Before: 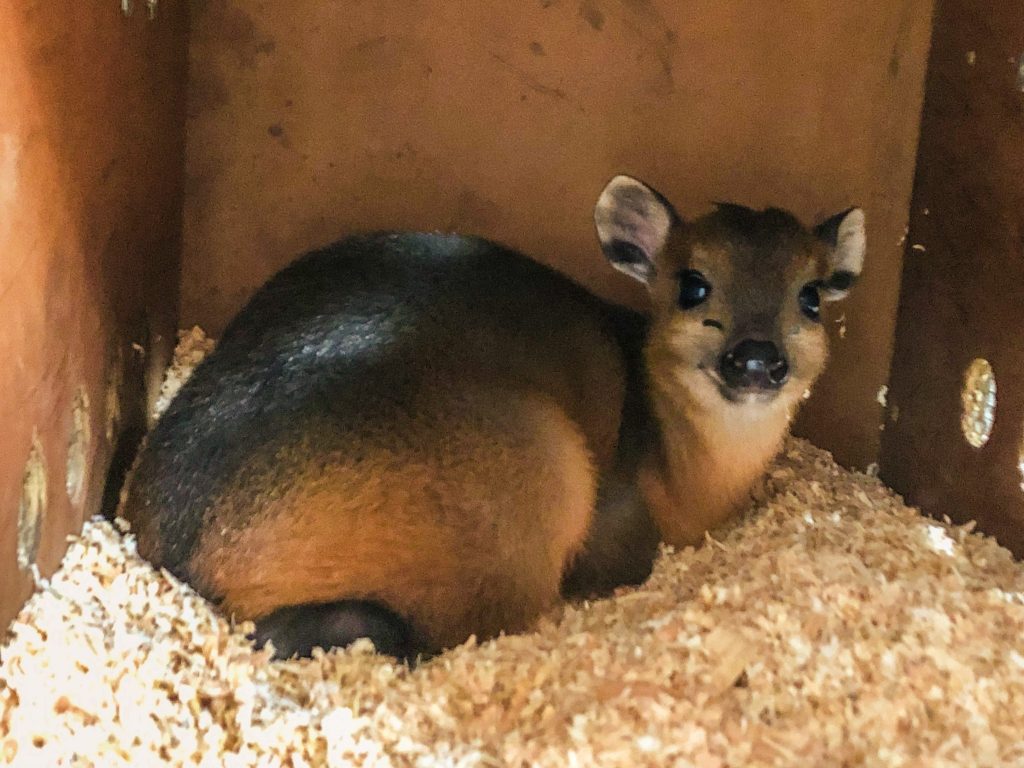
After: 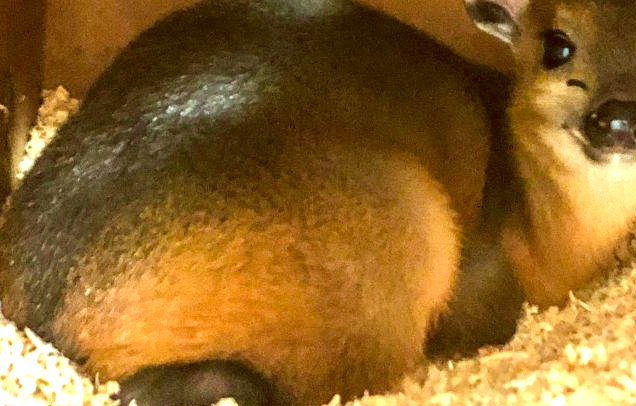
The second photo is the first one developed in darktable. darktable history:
exposure: black level correction 0.001, exposure 1.119 EV, compensate highlight preservation false
color correction: highlights a* -6.07, highlights b* 9.42, shadows a* 10.57, shadows b* 23.44
velvia: strength 9.05%
crop: left 13.302%, top 31.325%, right 24.507%, bottom 15.742%
